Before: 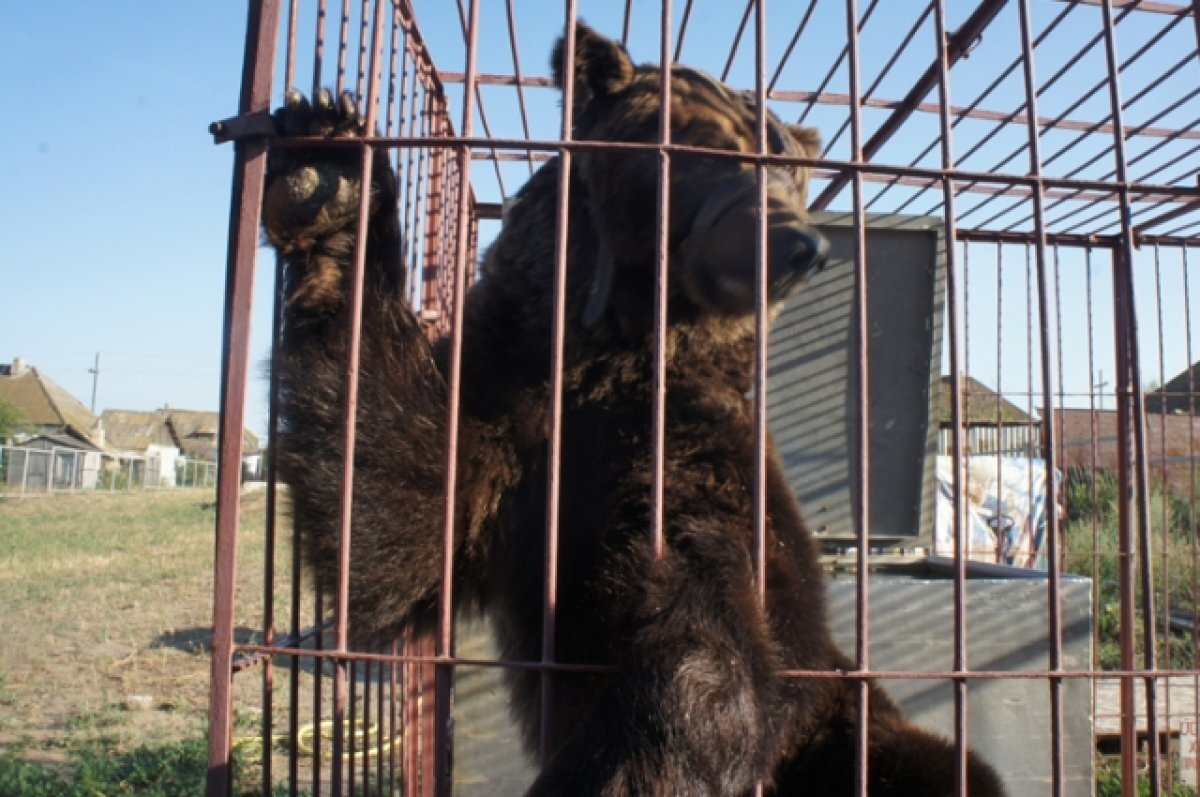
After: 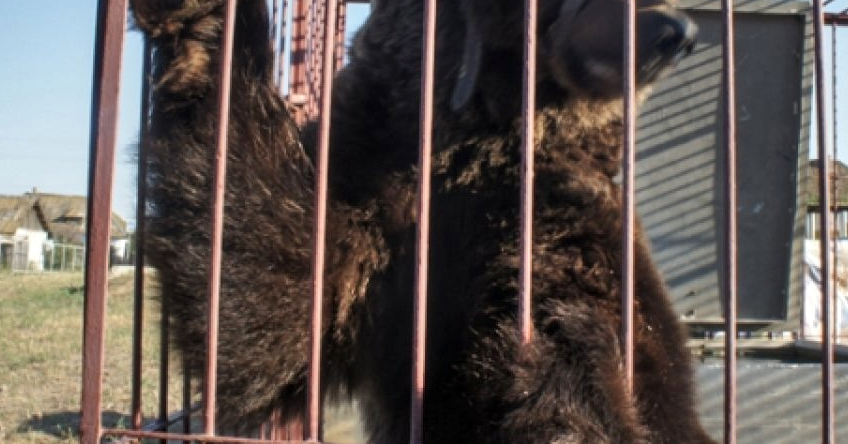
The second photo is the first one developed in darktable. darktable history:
local contrast: on, module defaults
shadows and highlights: highlights color adjustment 32.75%, low approximation 0.01, soften with gaussian
crop: left 11.038%, top 27.202%, right 18.293%, bottom 16.984%
